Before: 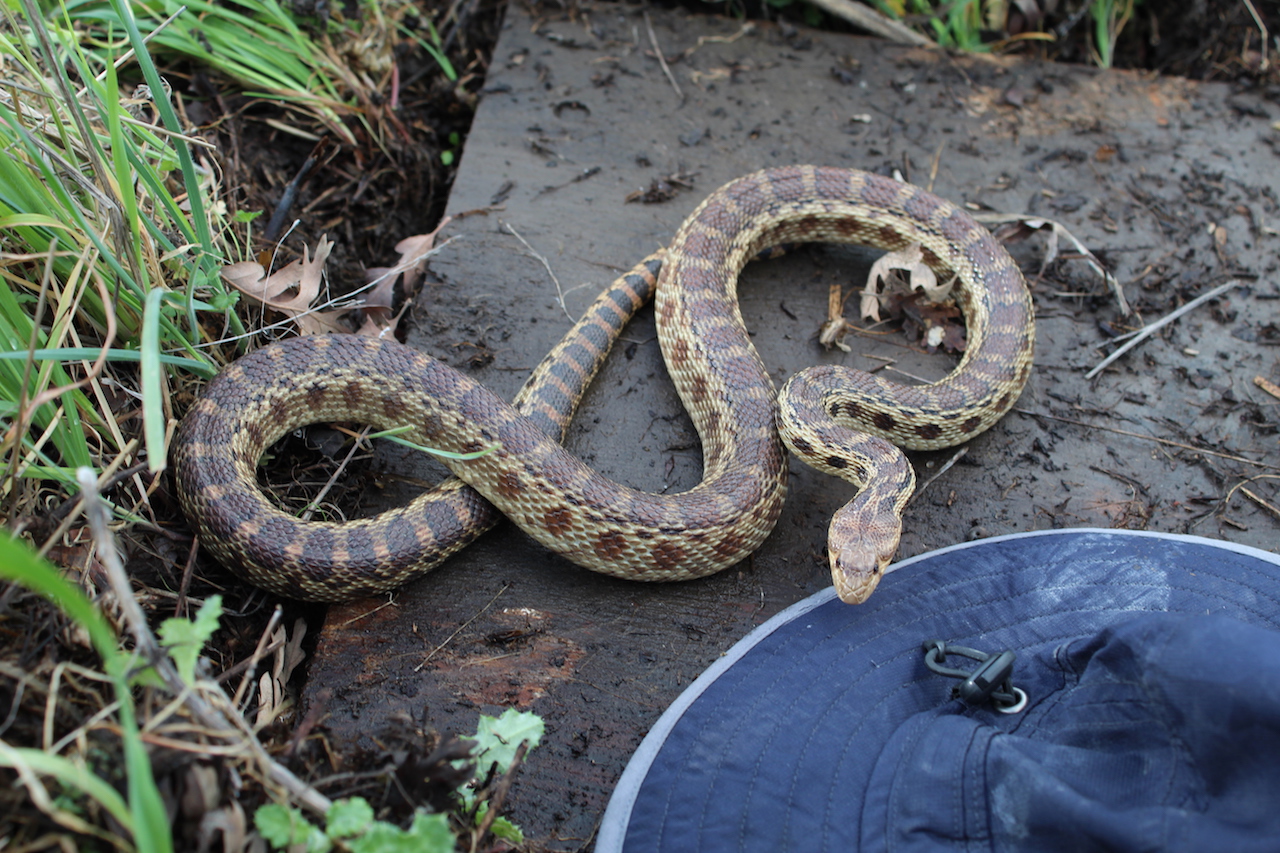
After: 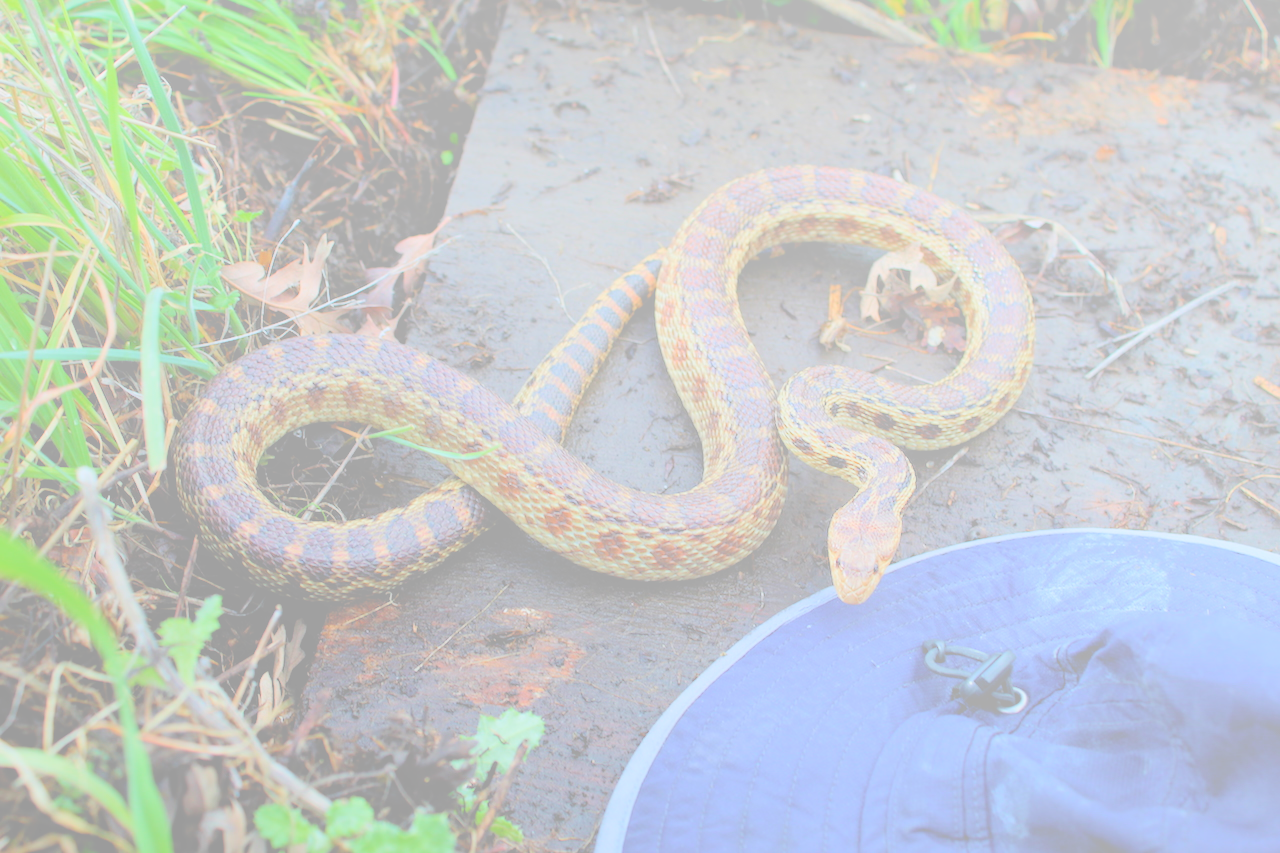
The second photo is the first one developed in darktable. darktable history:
filmic rgb: middle gray luminance 18.42%, black relative exposure -9 EV, white relative exposure 3.75 EV, threshold 6 EV, target black luminance 0%, hardness 4.85, latitude 67.35%, contrast 0.955, highlights saturation mix 20%, shadows ↔ highlights balance 21.36%, add noise in highlights 0, preserve chrominance luminance Y, color science v3 (2019), use custom middle-gray values true, iterations of high-quality reconstruction 0, contrast in highlights soft, enable highlight reconstruction true
bloom: size 85%, threshold 5%, strength 85%
